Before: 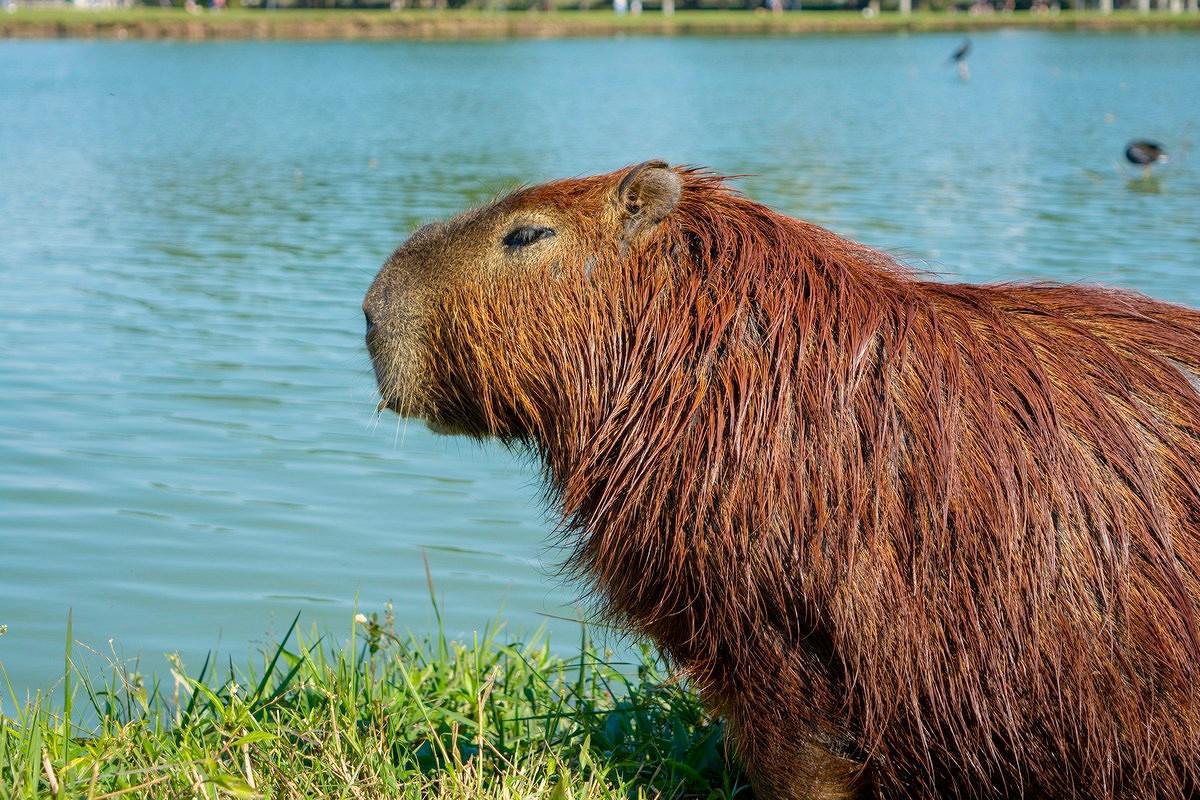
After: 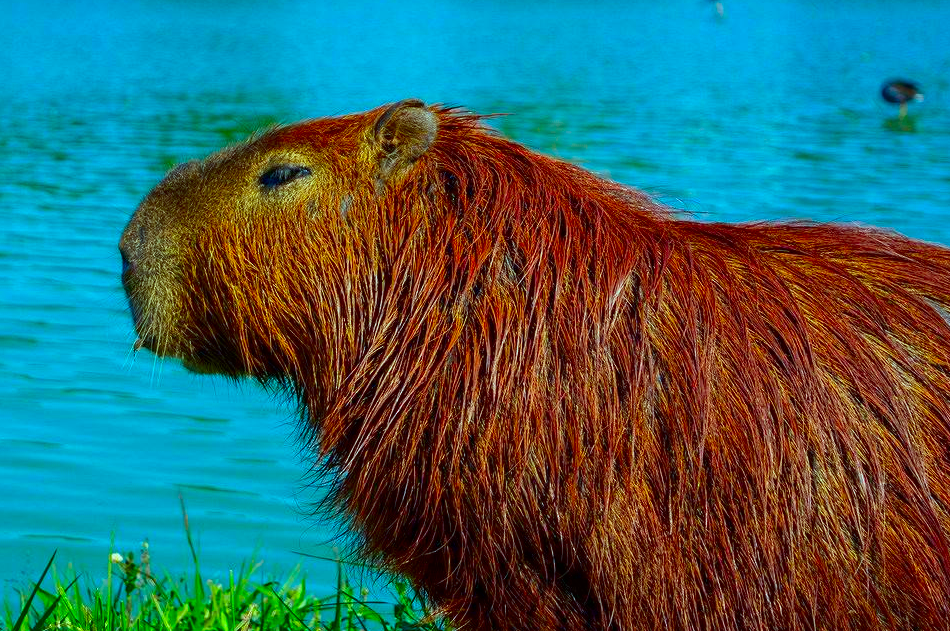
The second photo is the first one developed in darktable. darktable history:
contrast brightness saturation: brightness -0.208, saturation 0.084
color calibration: x 0.372, y 0.386, temperature 4285.71 K
color correction: highlights a* -11.15, highlights b* 9.88, saturation 1.71
crop and rotate: left 20.35%, top 7.721%, right 0.458%, bottom 13.363%
